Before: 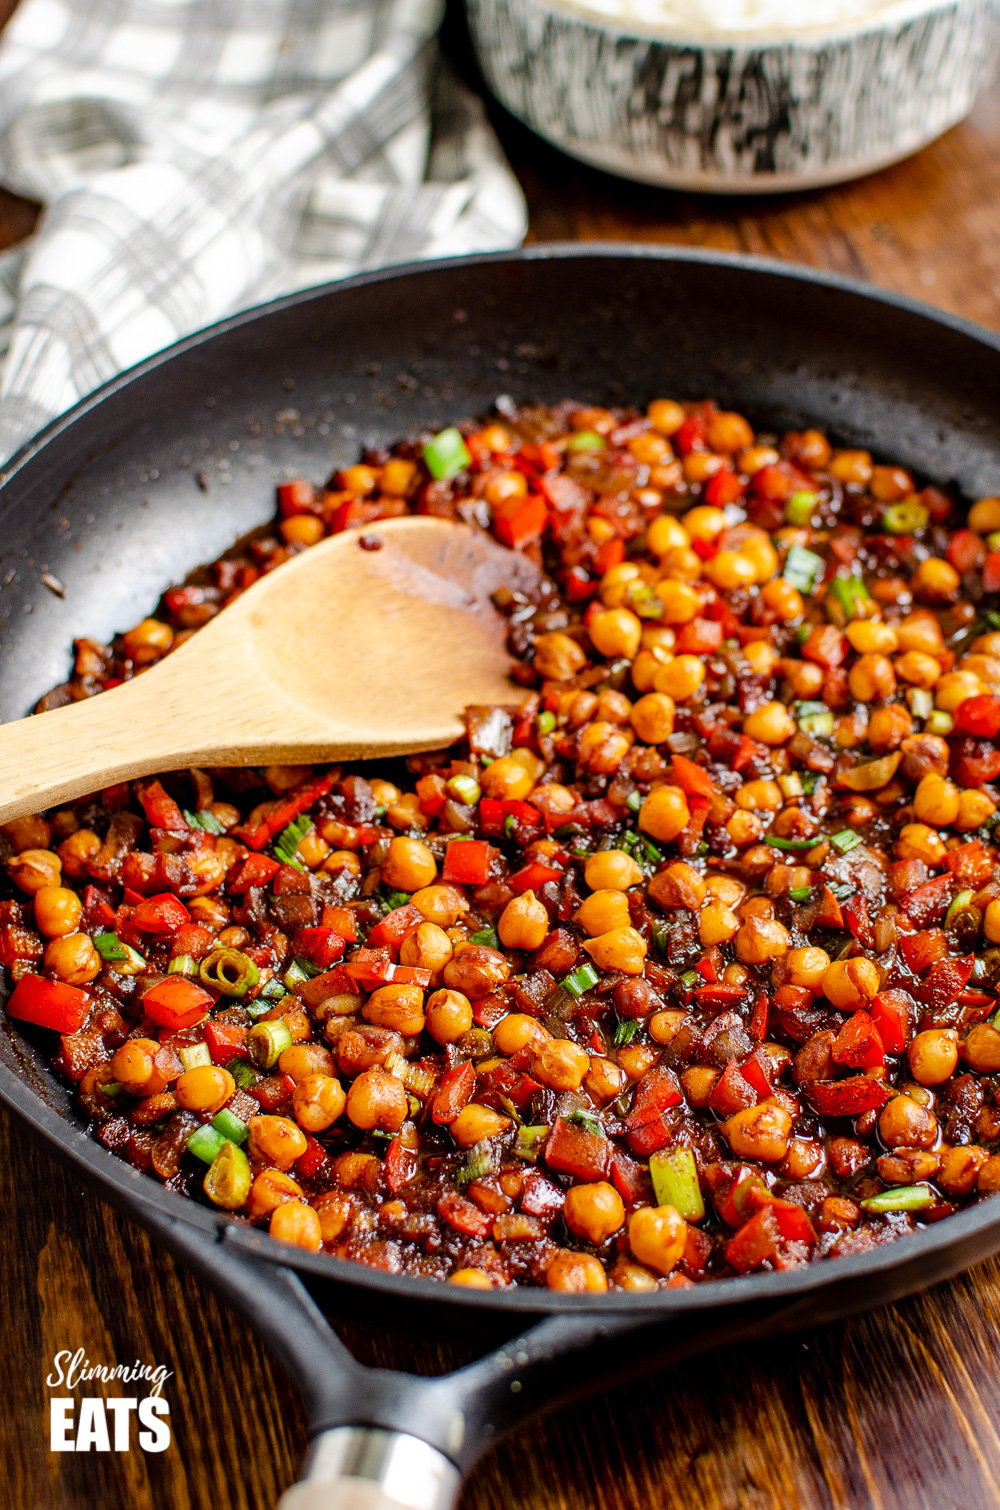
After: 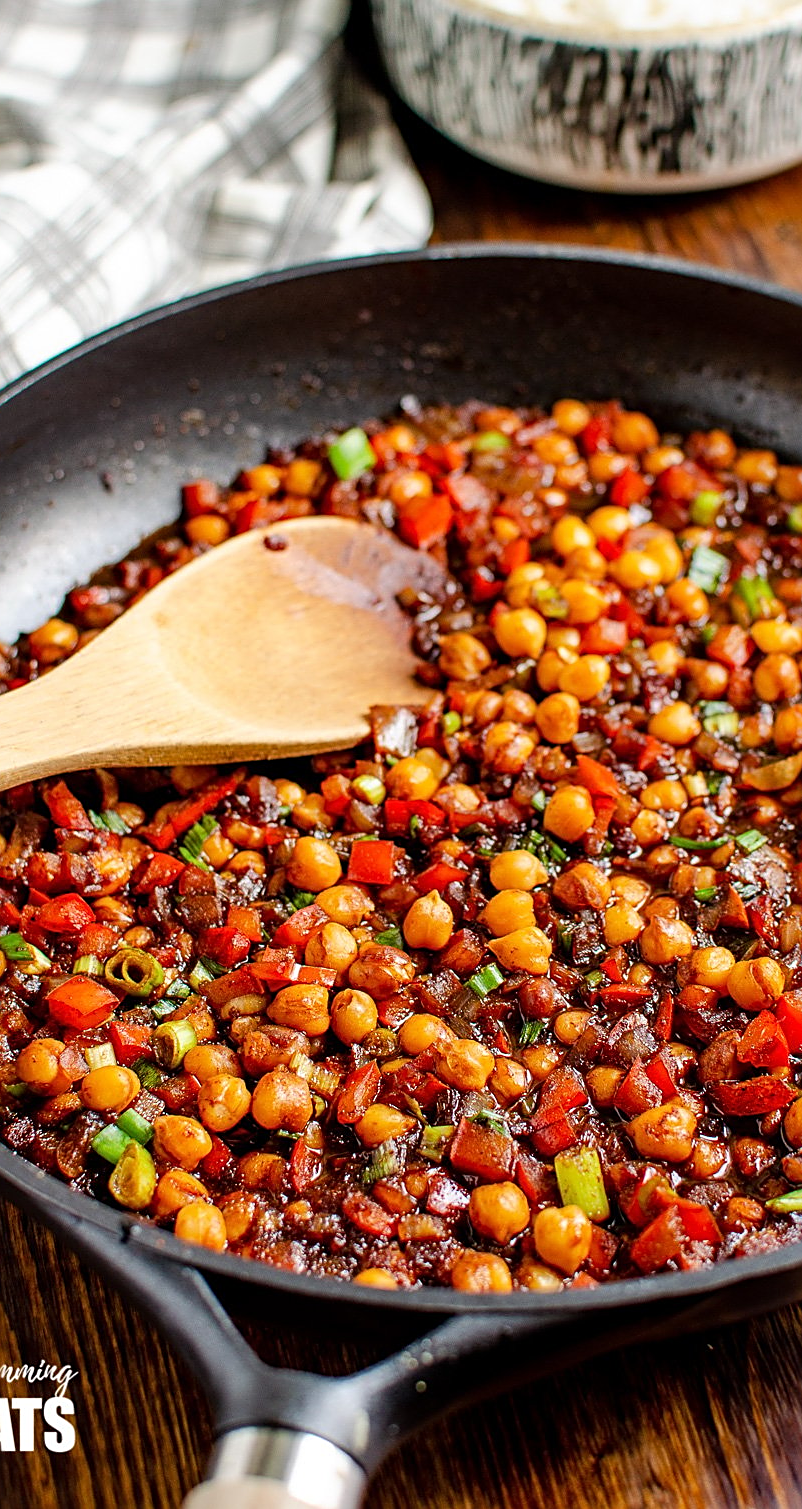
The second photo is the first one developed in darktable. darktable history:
exposure: compensate highlight preservation false
crop and rotate: left 9.544%, right 10.252%
sharpen: on, module defaults
